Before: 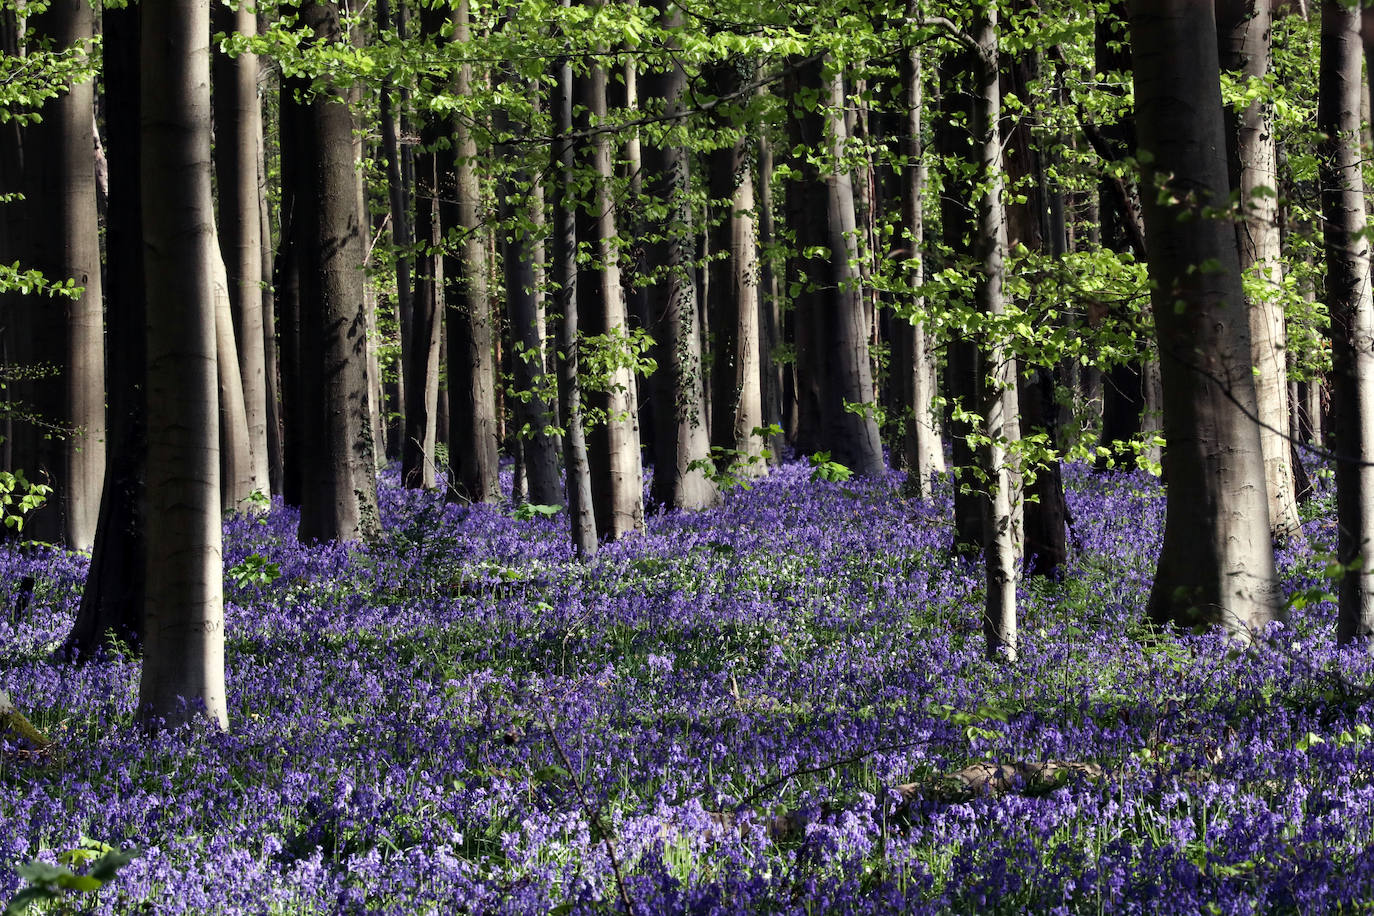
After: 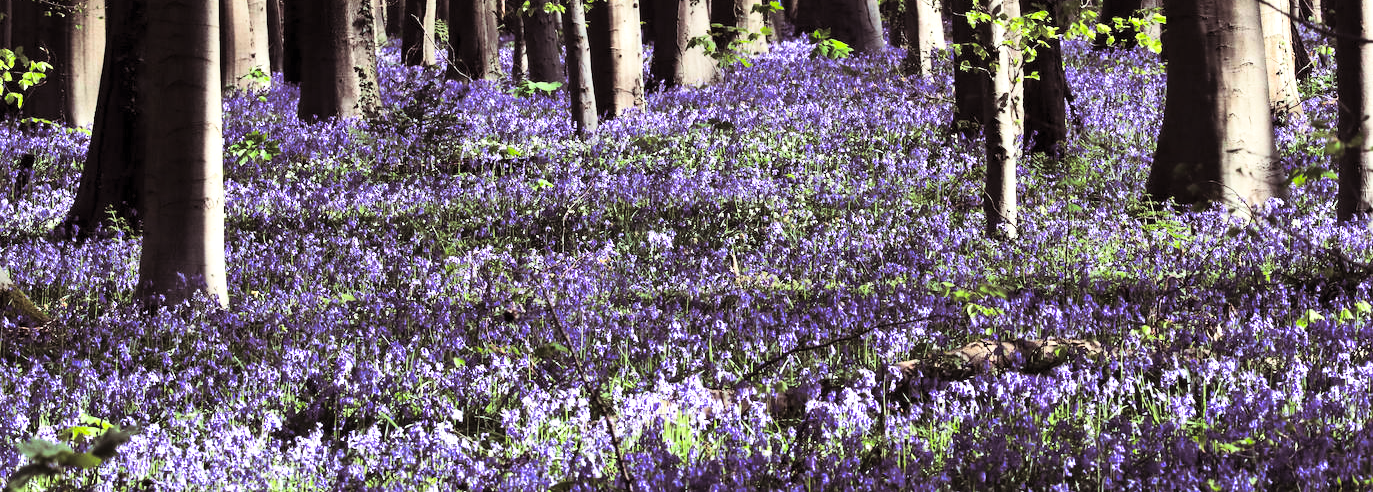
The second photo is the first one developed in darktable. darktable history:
tone equalizer: -8 EV -0.417 EV, -7 EV -0.389 EV, -6 EV -0.333 EV, -5 EV -0.222 EV, -3 EV 0.222 EV, -2 EV 0.333 EV, -1 EV 0.389 EV, +0 EV 0.417 EV, edges refinement/feathering 500, mask exposure compensation -1.57 EV, preserve details no
crop and rotate: top 46.237%
split-toning: shadows › saturation 0.24, highlights › hue 54°, highlights › saturation 0.24
contrast brightness saturation: contrast 0.24, brightness 0.26, saturation 0.39
